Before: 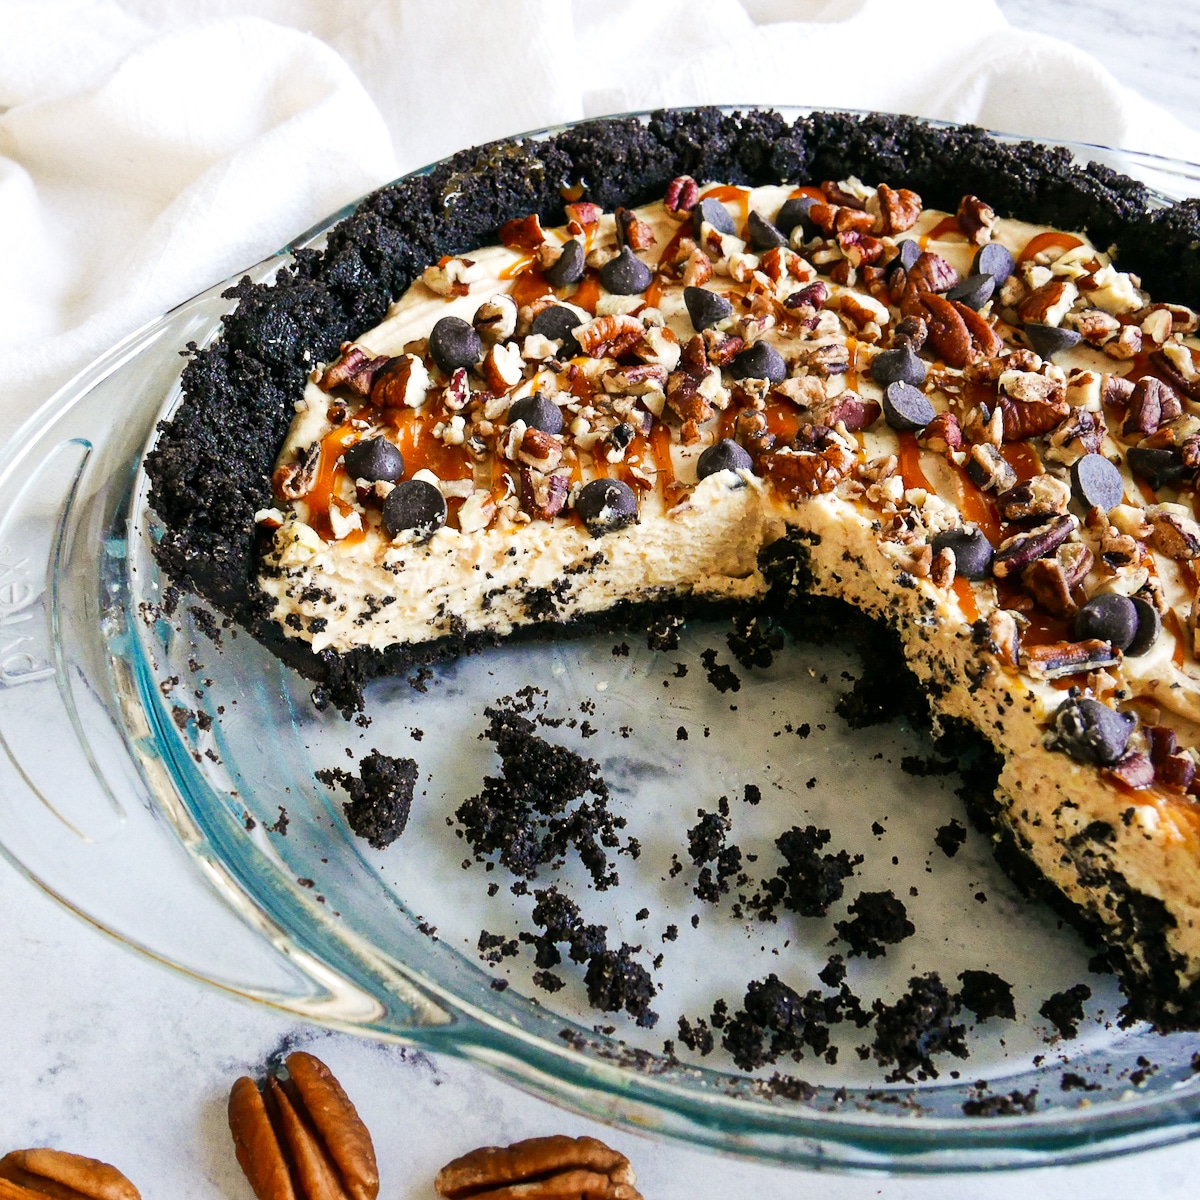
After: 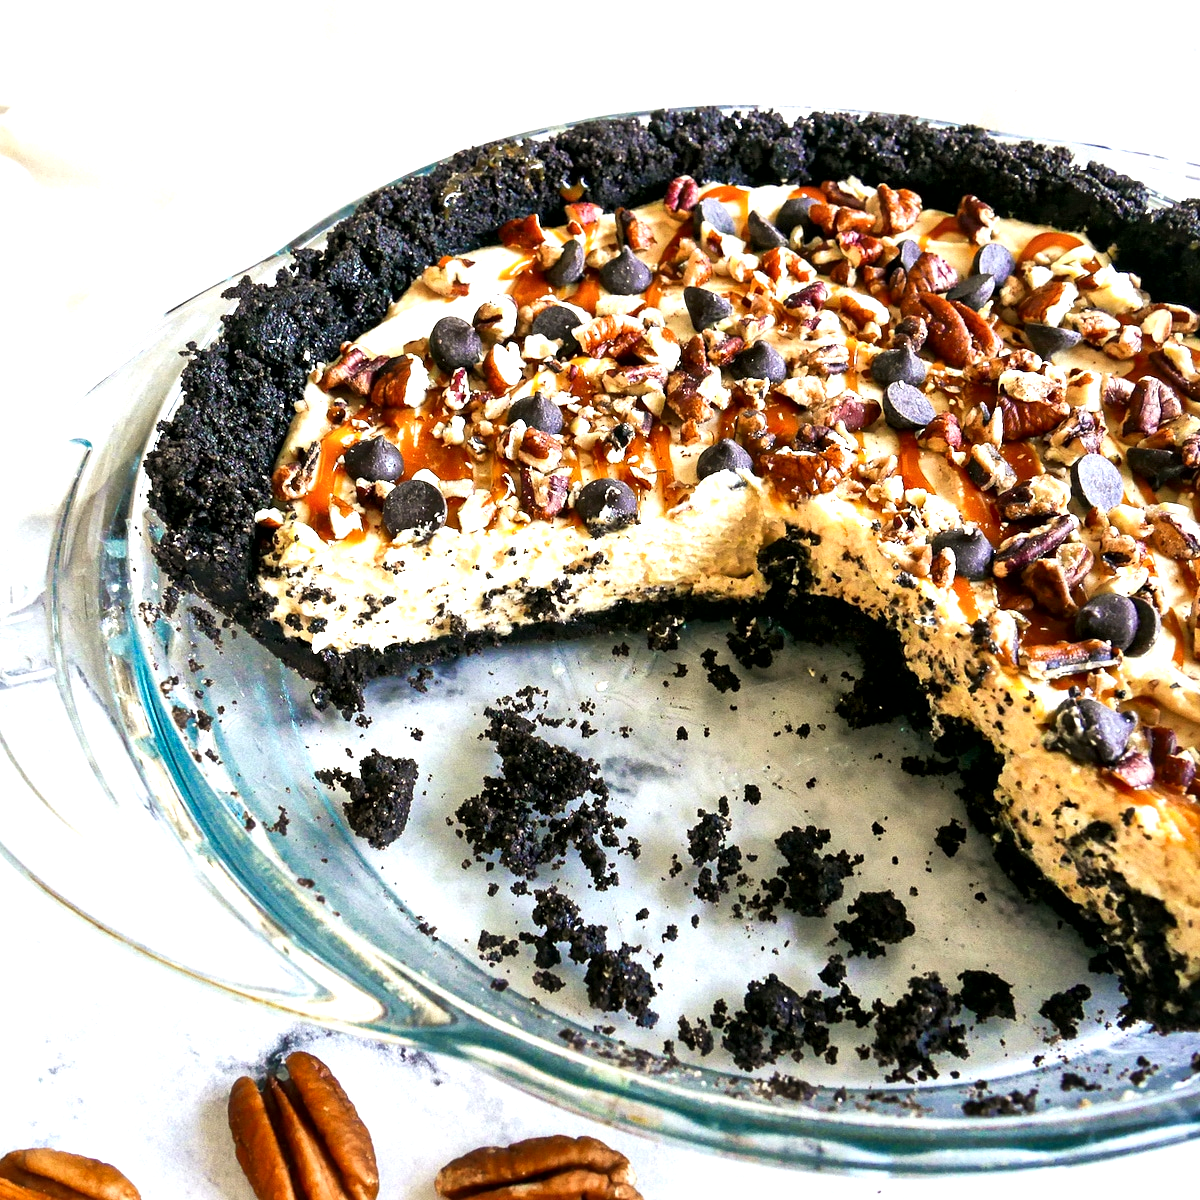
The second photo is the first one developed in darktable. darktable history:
exposure: black level correction 0, exposure 0.695 EV, compensate highlight preservation false
local contrast: mode bilateral grid, contrast 26, coarseness 60, detail 152%, midtone range 0.2
